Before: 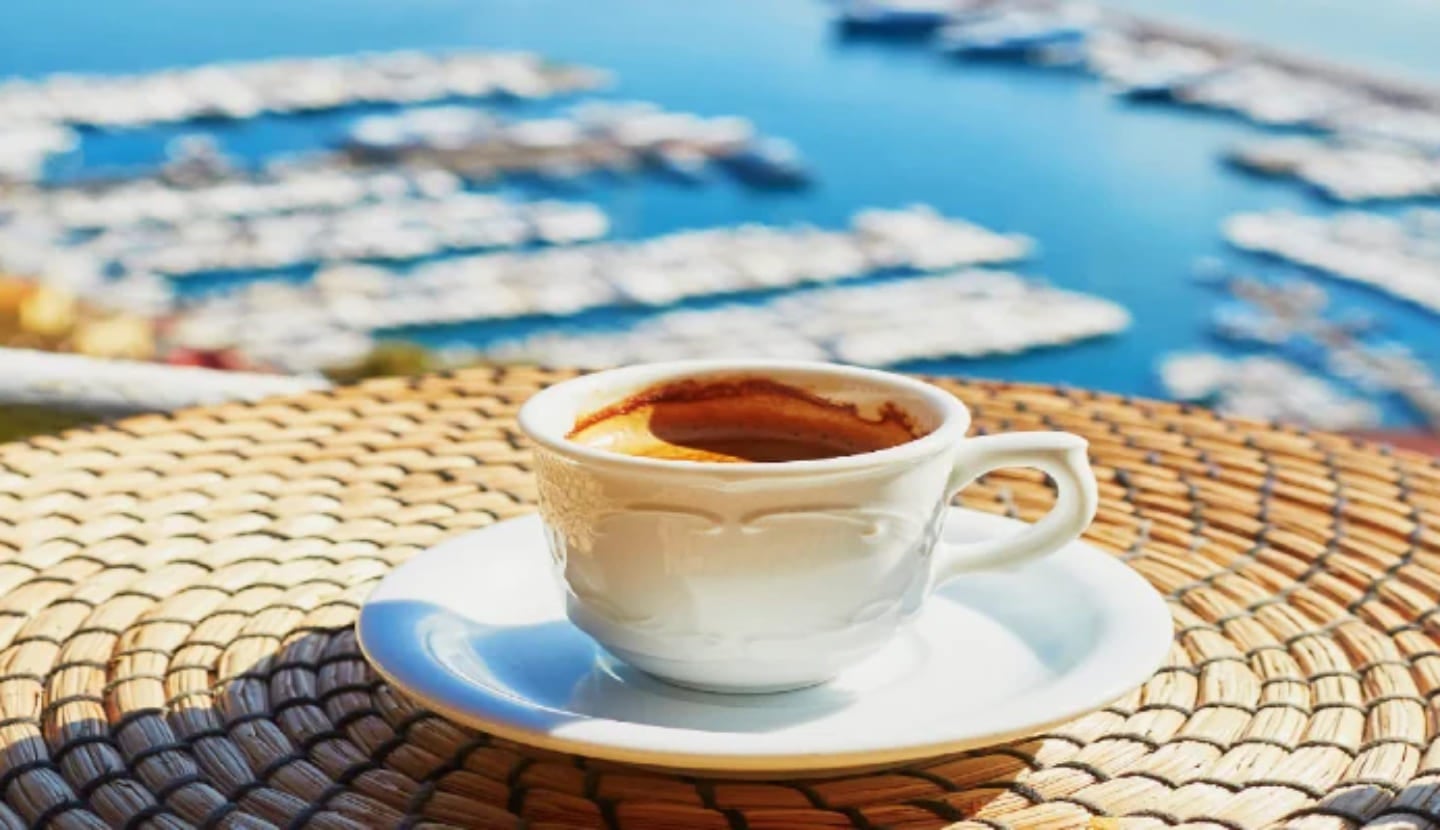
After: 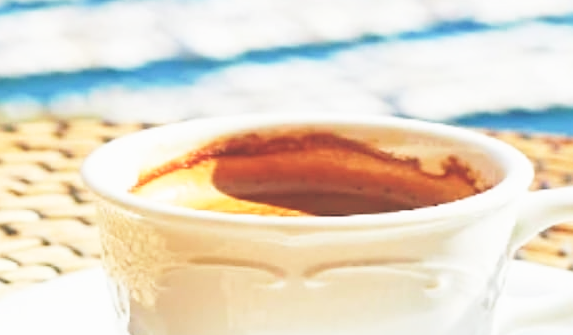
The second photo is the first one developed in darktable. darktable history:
sharpen: amount 0.211
exposure: black level correction -0.03, compensate highlight preservation false
crop: left 30.381%, top 29.72%, right 29.815%, bottom 29.918%
base curve: curves: ch0 [(0, 0) (0.005, 0.002) (0.15, 0.3) (0.4, 0.7) (0.75, 0.95) (1, 1)], preserve colors none
